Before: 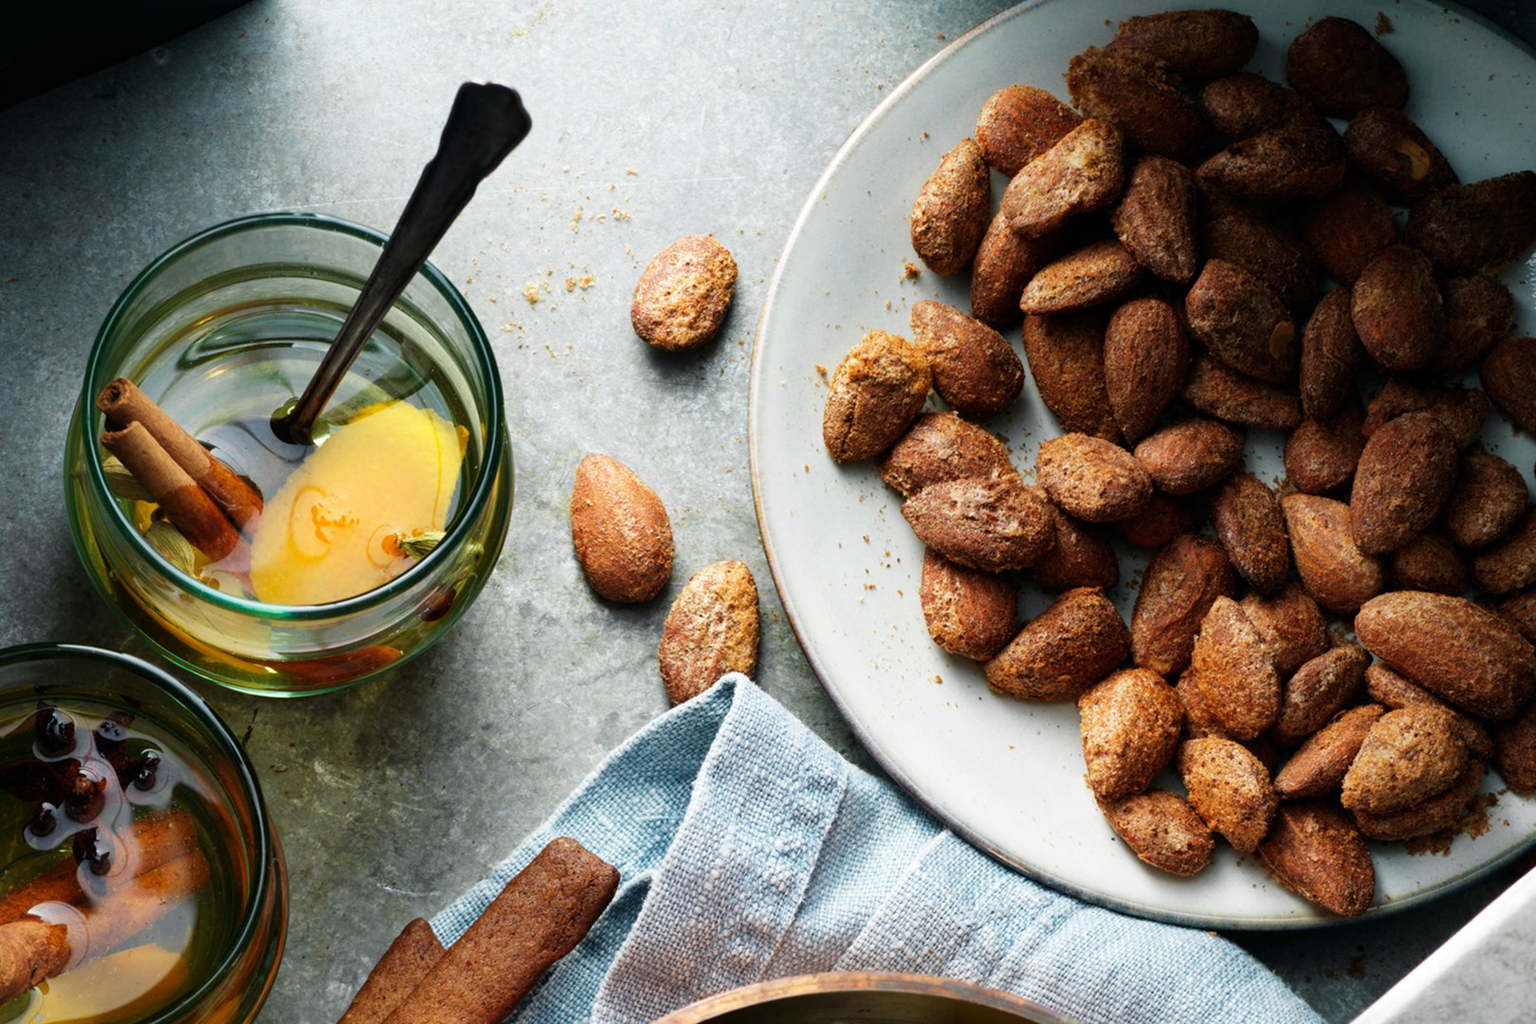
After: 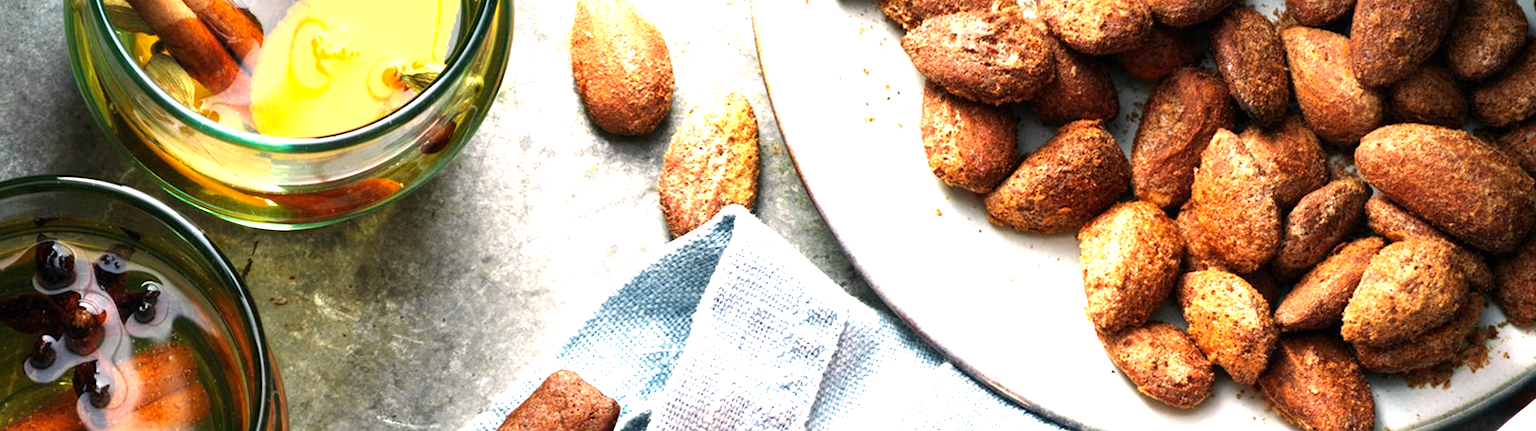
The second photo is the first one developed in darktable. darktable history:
local contrast: mode bilateral grid, contrast 14, coarseness 36, detail 105%, midtone range 0.2
color correction: highlights a* 5.88, highlights b* 4.75
crop: top 45.681%, bottom 12.132%
exposure: black level correction 0, exposure 1.107 EV, compensate highlight preservation false
levels: levels [0, 0.48, 0.961]
